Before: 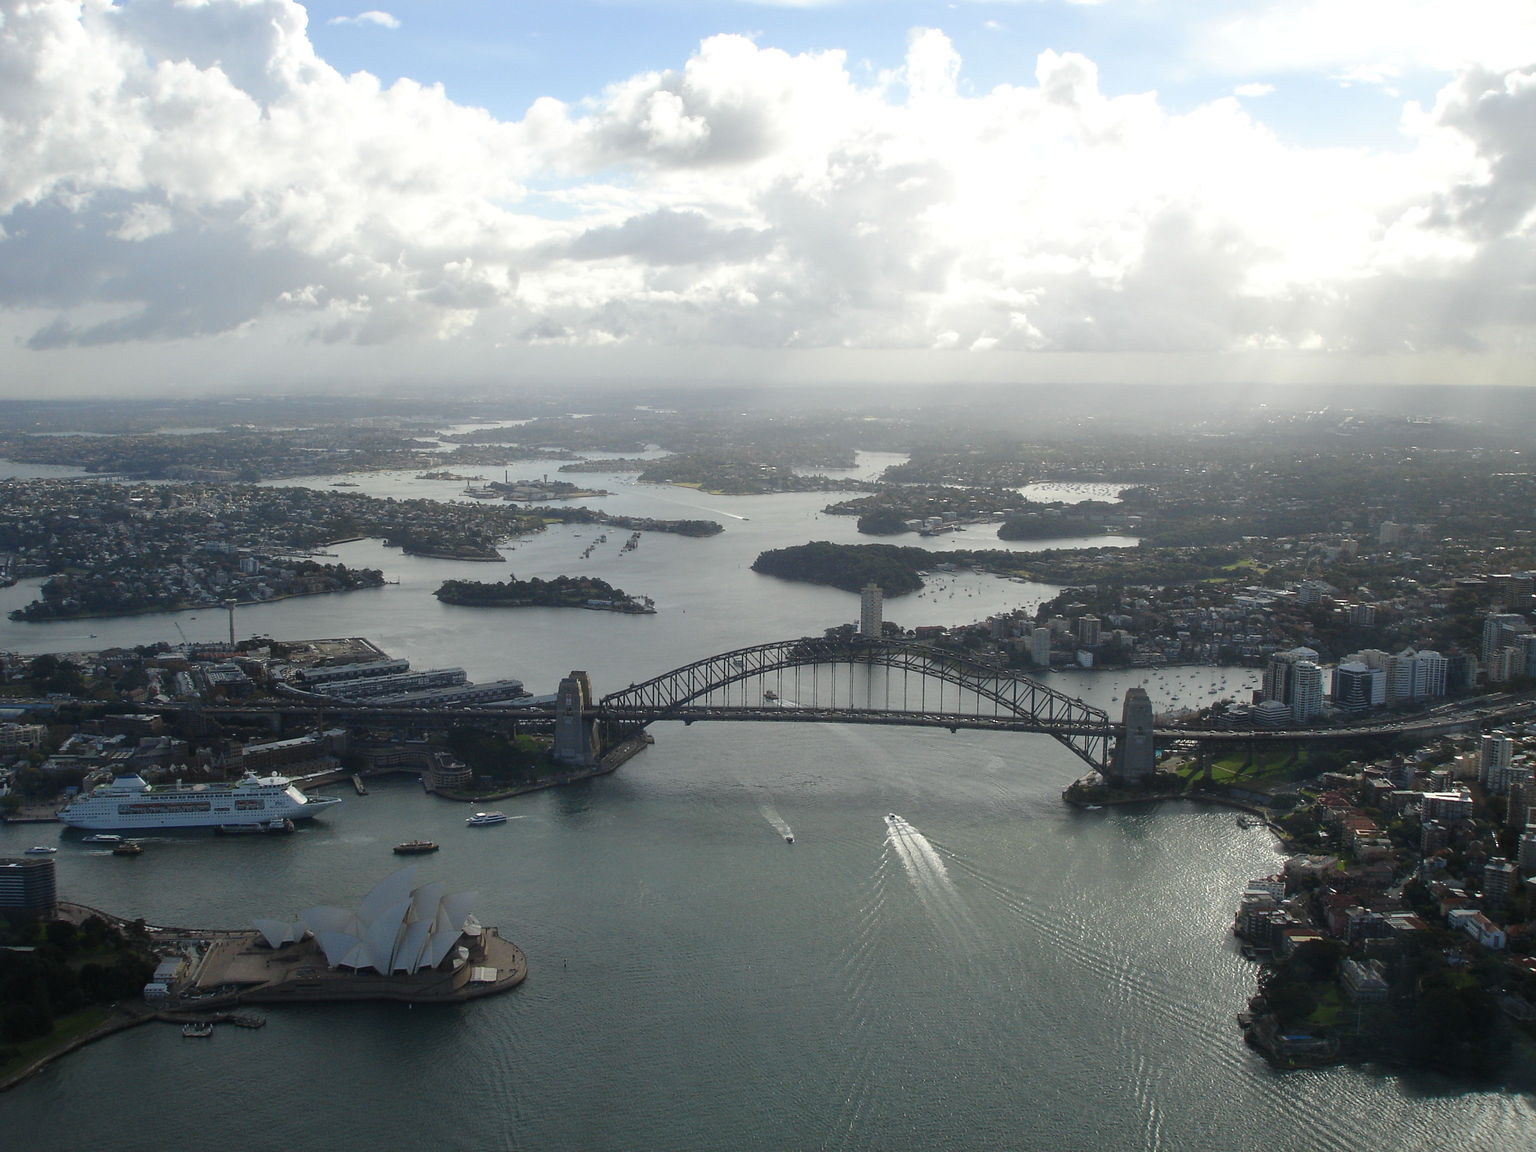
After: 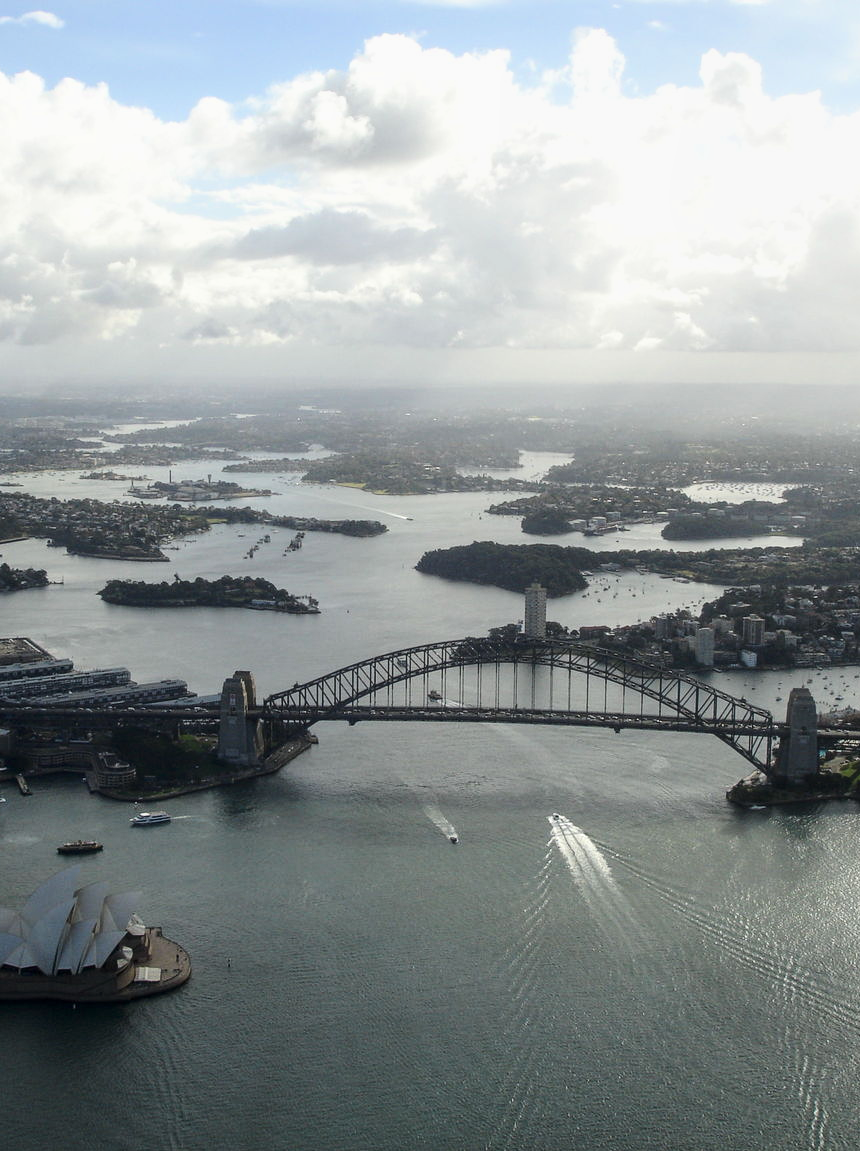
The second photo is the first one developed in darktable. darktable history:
crop: left 21.931%, right 22.075%, bottom 0.012%
local contrast: on, module defaults
tone curve: curves: ch0 [(0, 0.011) (0.139, 0.106) (0.295, 0.271) (0.499, 0.523) (0.739, 0.782) (0.857, 0.879) (1, 0.967)]; ch1 [(0, 0) (0.291, 0.229) (0.394, 0.365) (0.469, 0.456) (0.495, 0.497) (0.524, 0.53) (0.588, 0.62) (0.725, 0.779) (1, 1)]; ch2 [(0, 0) (0.125, 0.089) (0.35, 0.317) (0.437, 0.42) (0.502, 0.499) (0.537, 0.551) (0.613, 0.636) (1, 1)]
tone equalizer: on, module defaults
